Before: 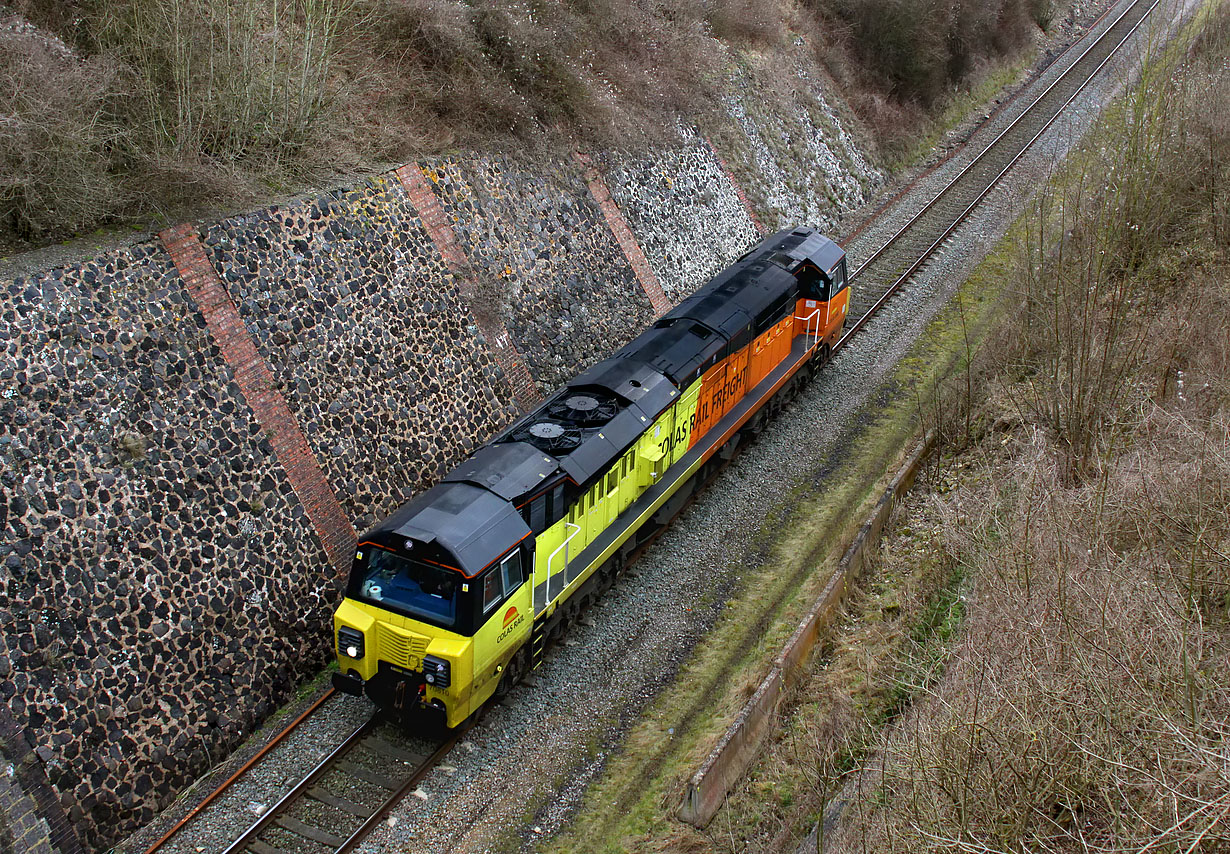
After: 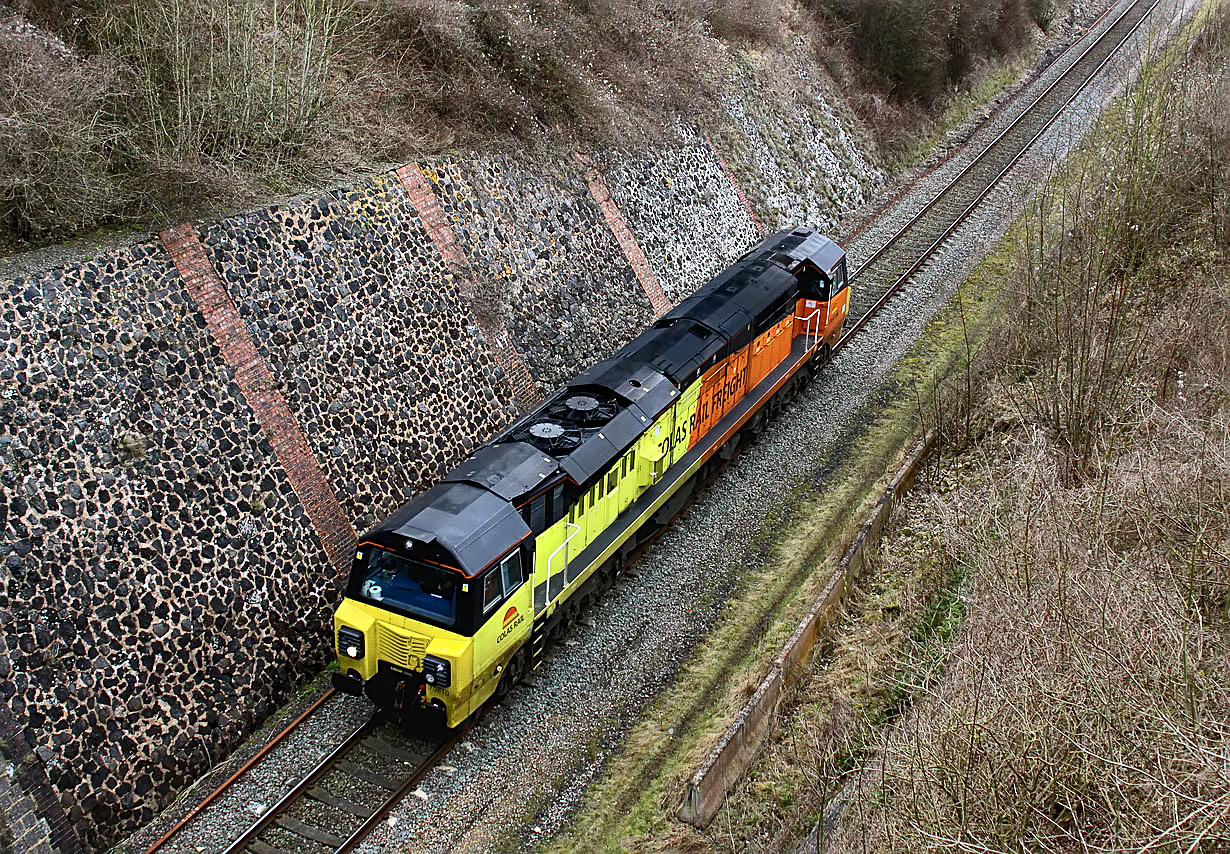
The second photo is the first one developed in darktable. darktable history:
sharpen: on, module defaults
contrast brightness saturation: contrast 0.241, brightness 0.093
